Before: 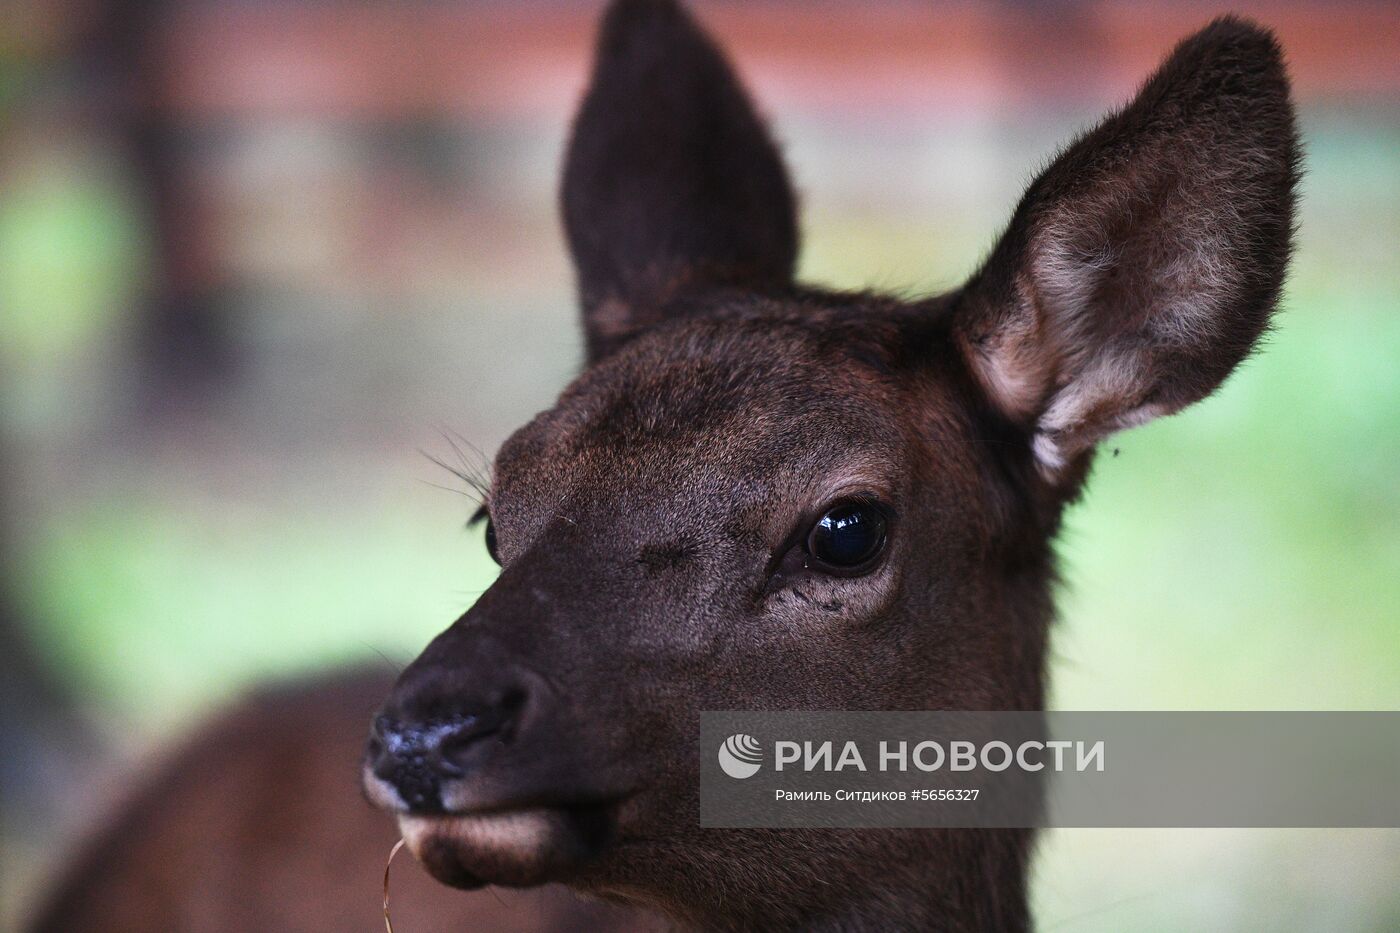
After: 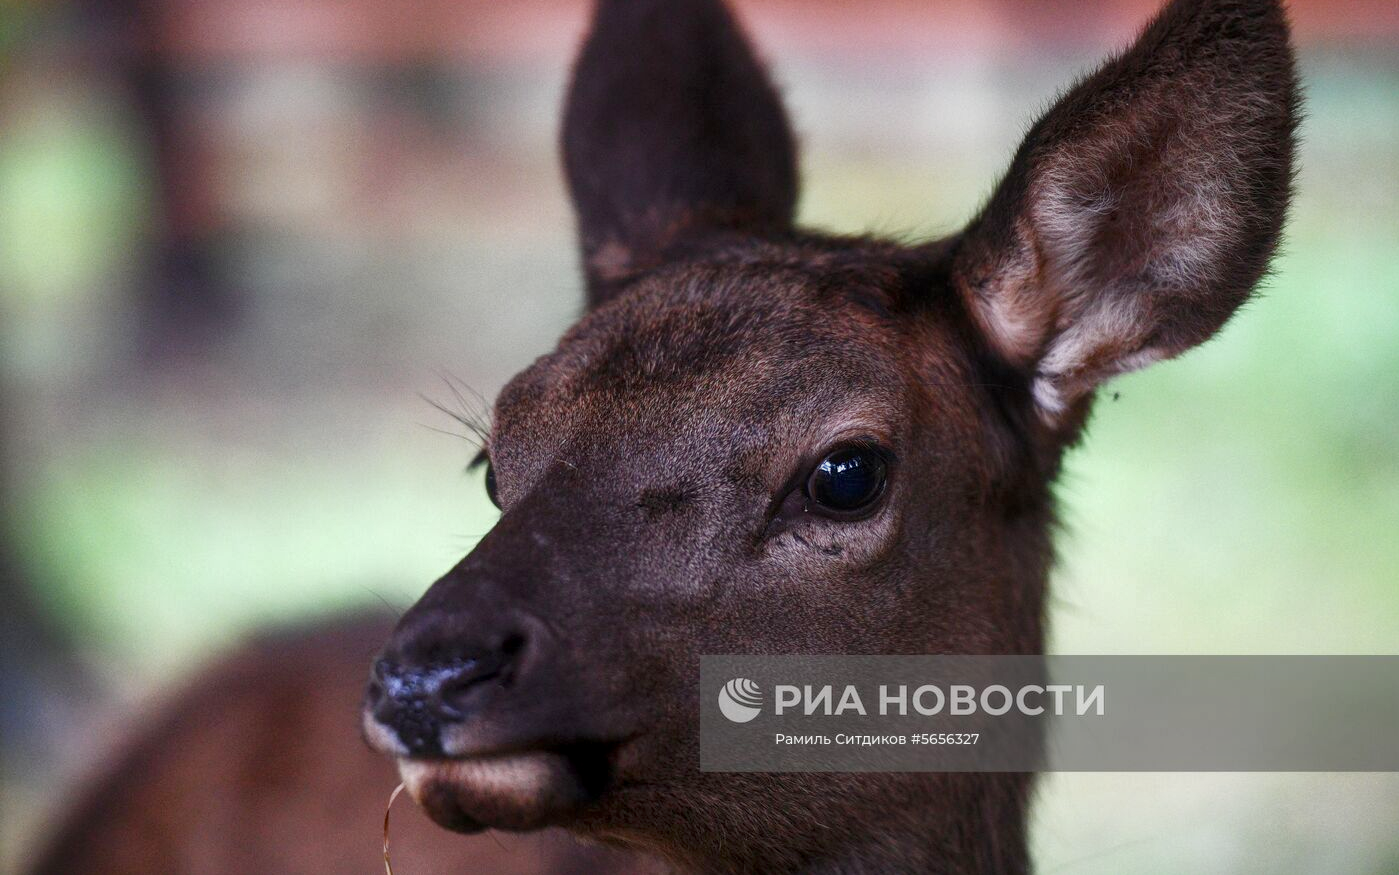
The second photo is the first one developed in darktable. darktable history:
tone equalizer: edges refinement/feathering 500, mask exposure compensation -1.57 EV, preserve details no
local contrast: highlights 94%, shadows 88%, detail 160%, midtone range 0.2
crop and rotate: top 6.194%
contrast equalizer: octaves 7, y [[0.5, 0.542, 0.583, 0.625, 0.667, 0.708], [0.5 ×6], [0.5 ×6], [0, 0.033, 0.067, 0.1, 0.133, 0.167], [0, 0.05, 0.1, 0.15, 0.2, 0.25]], mix -0.29
color balance rgb: perceptual saturation grading › global saturation 20%, perceptual saturation grading › highlights -49.86%, perceptual saturation grading › shadows 23.912%
